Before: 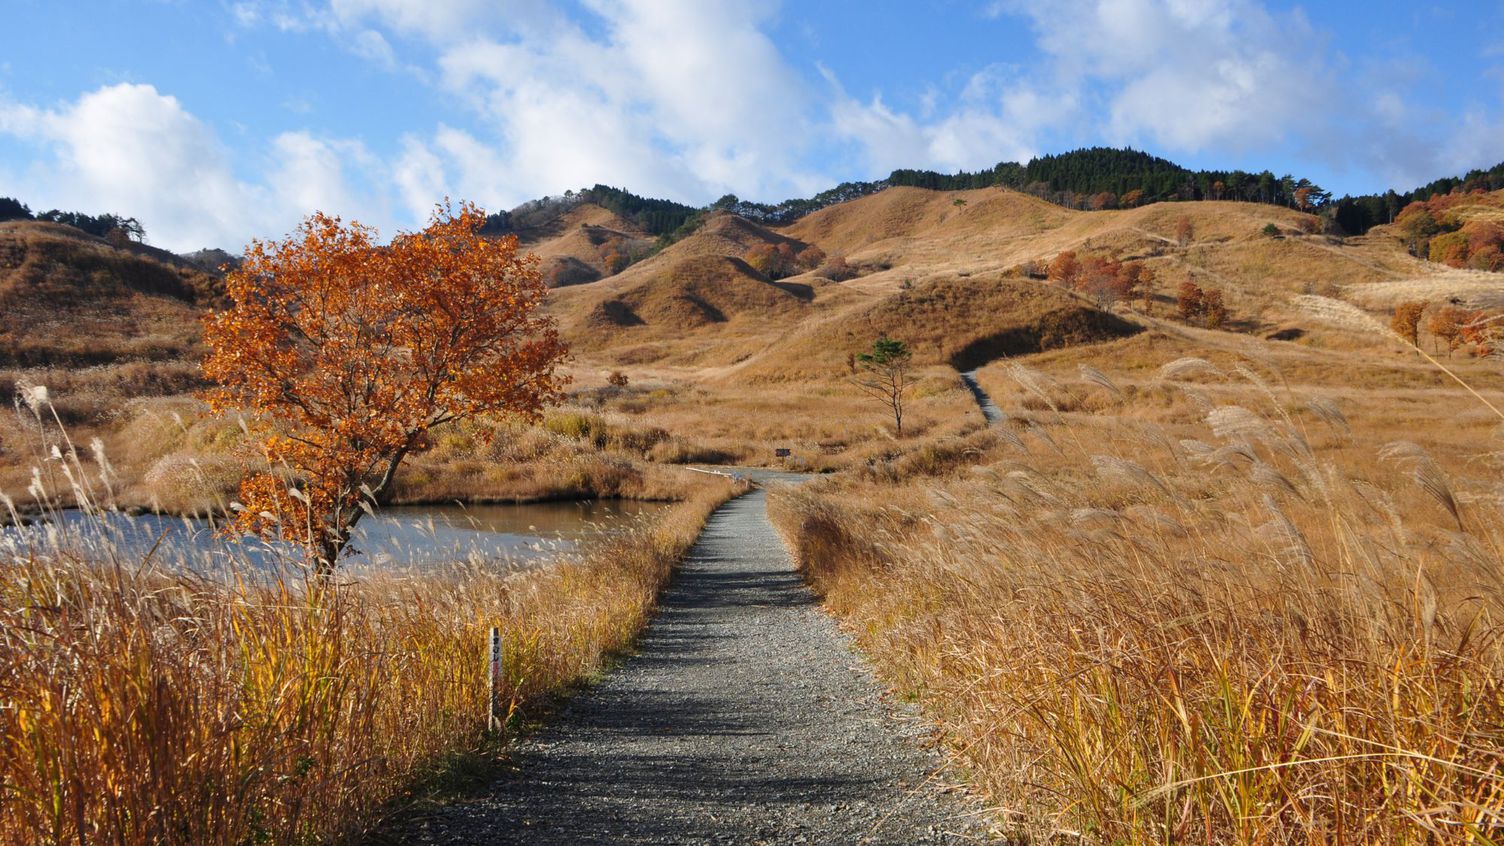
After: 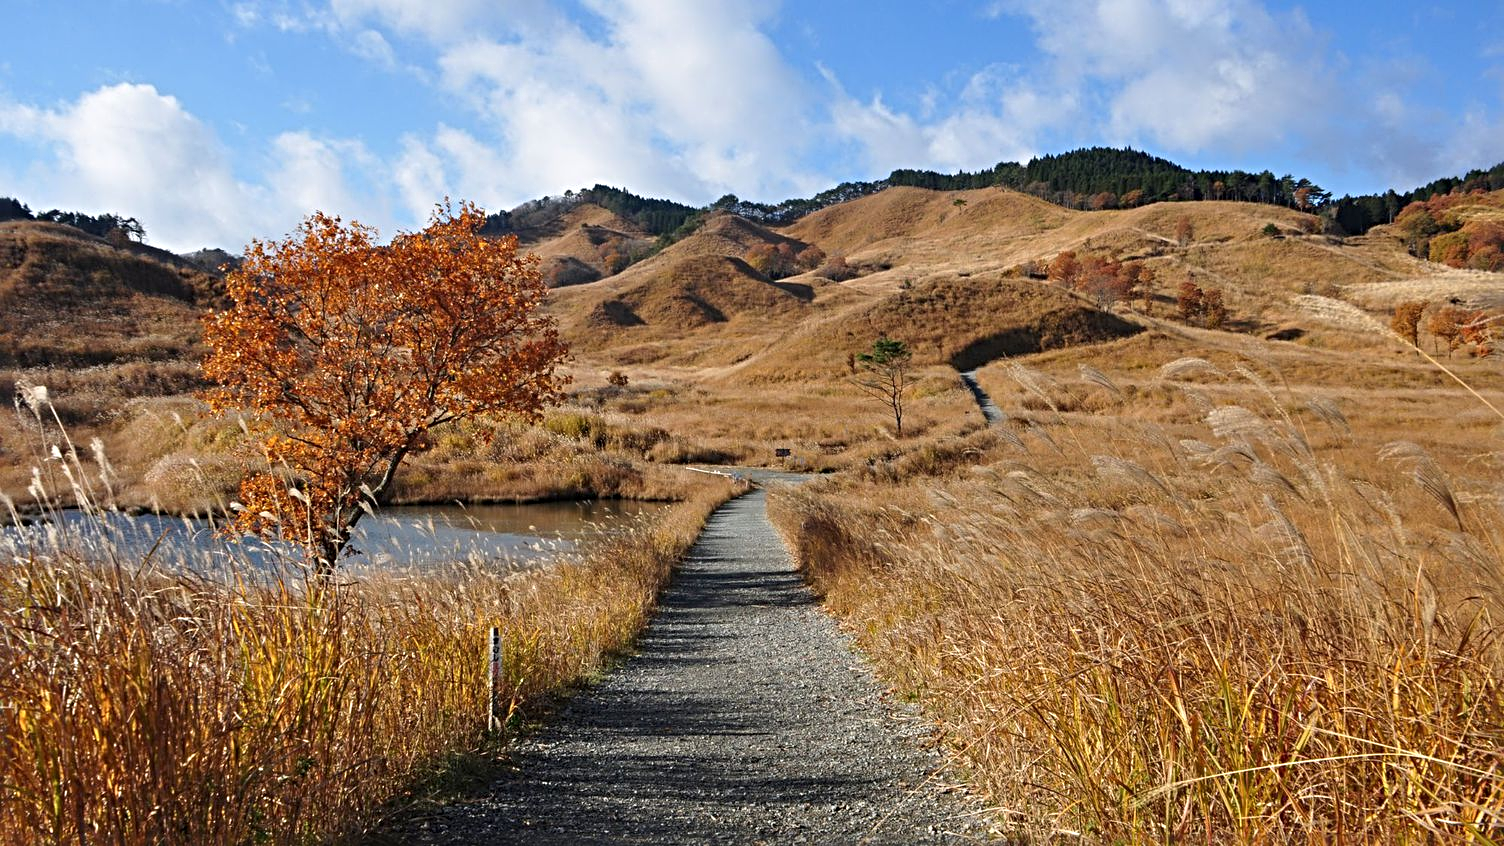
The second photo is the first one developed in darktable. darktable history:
sharpen: radius 4.885
